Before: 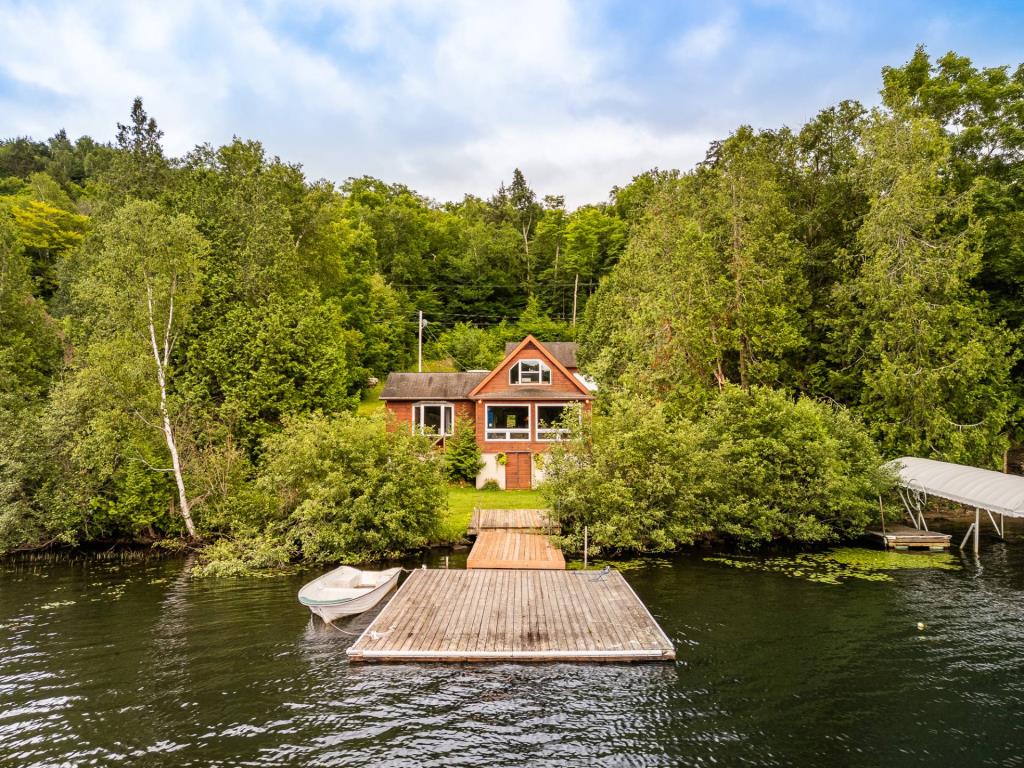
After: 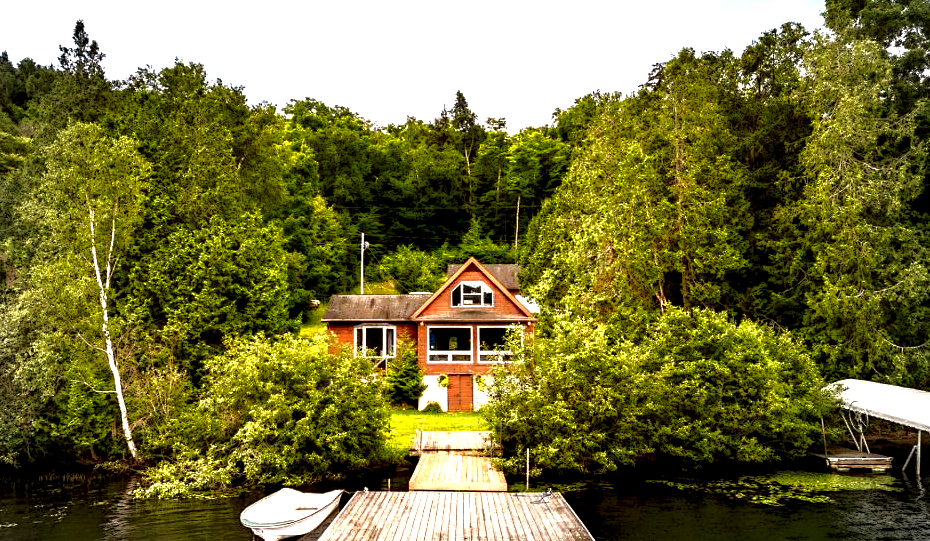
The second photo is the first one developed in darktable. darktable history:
vignetting: center (-0.014, 0)
crop: left 5.683%, top 10.212%, right 3.485%, bottom 19.243%
local contrast: highlights 6%, shadows 196%, detail 164%, midtone range 0.001
exposure: black level correction 0, exposure 1.37 EV, compensate exposure bias true, compensate highlight preservation false
